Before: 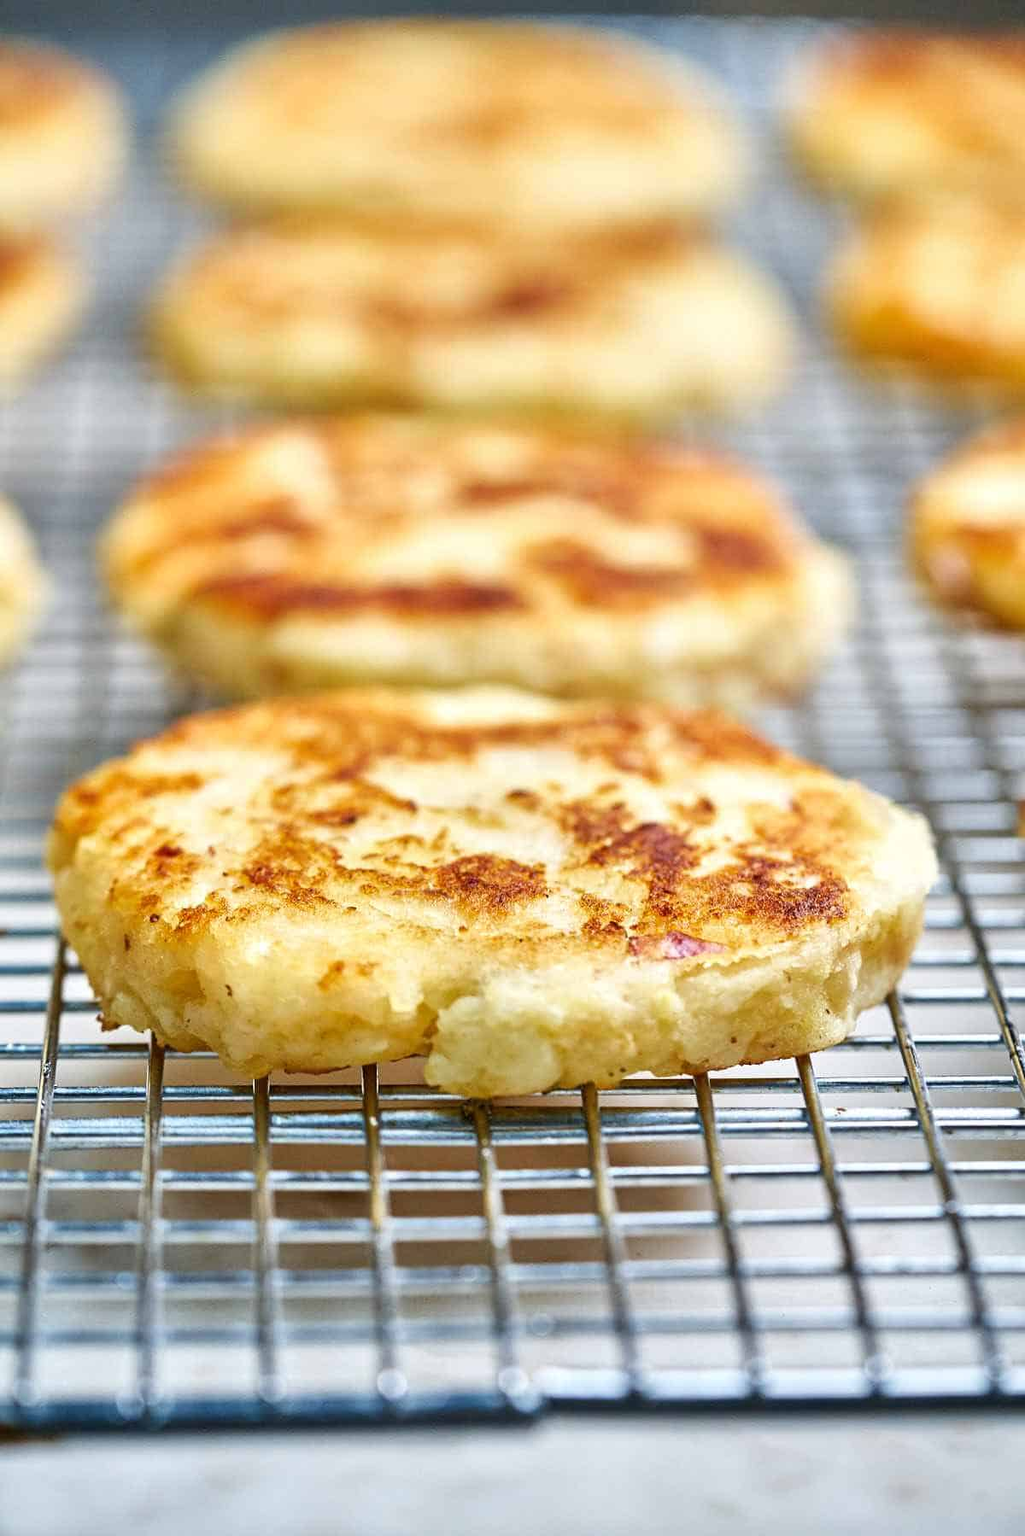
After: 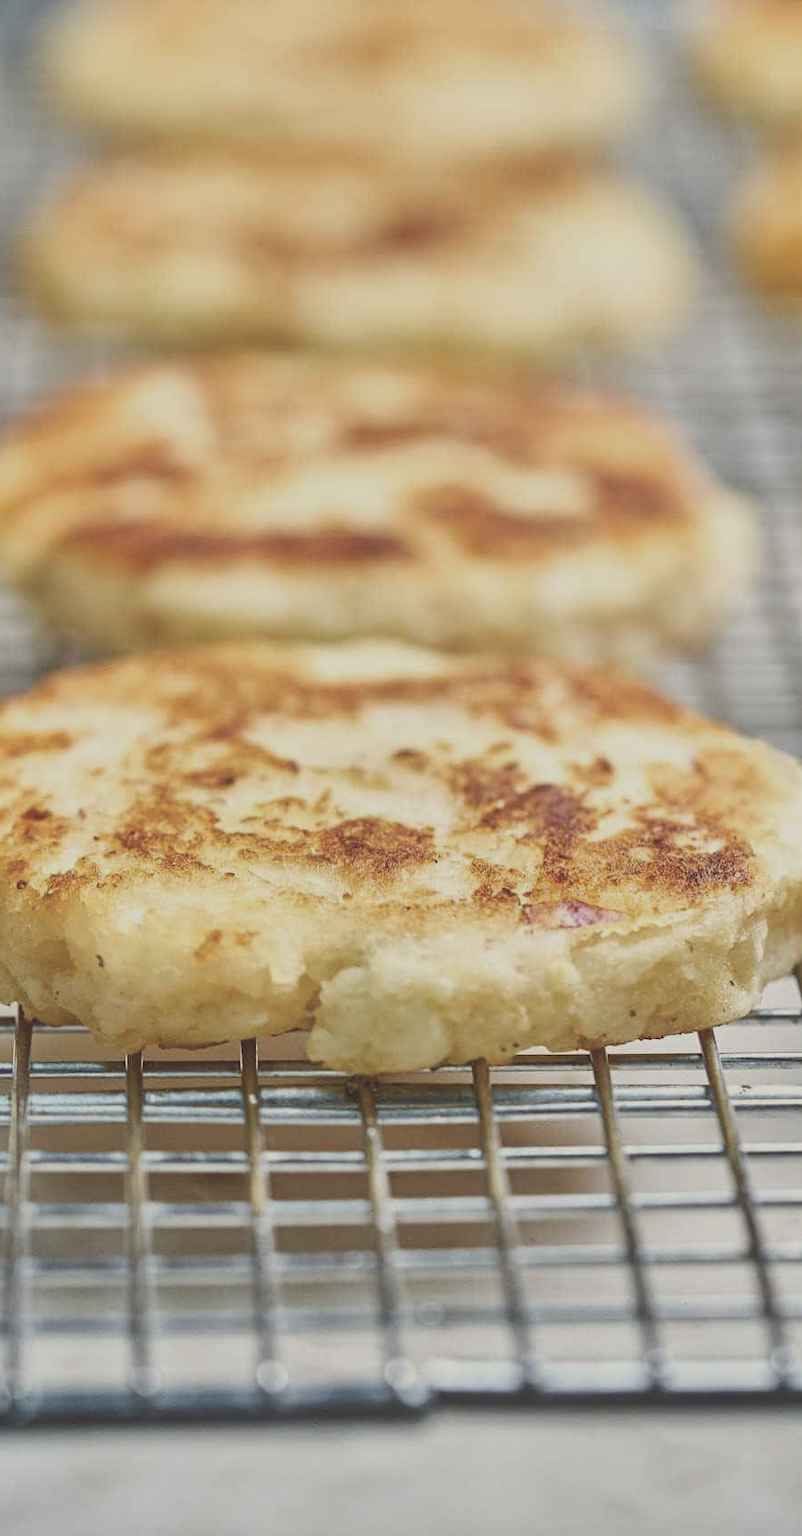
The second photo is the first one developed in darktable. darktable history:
color balance: lift [1.005, 1.002, 0.998, 0.998], gamma [1, 1.021, 1.02, 0.979], gain [0.923, 1.066, 1.056, 0.934]
crop and rotate: left 13.15%, top 5.251%, right 12.609%
contrast brightness saturation: contrast -0.26, saturation -0.43
